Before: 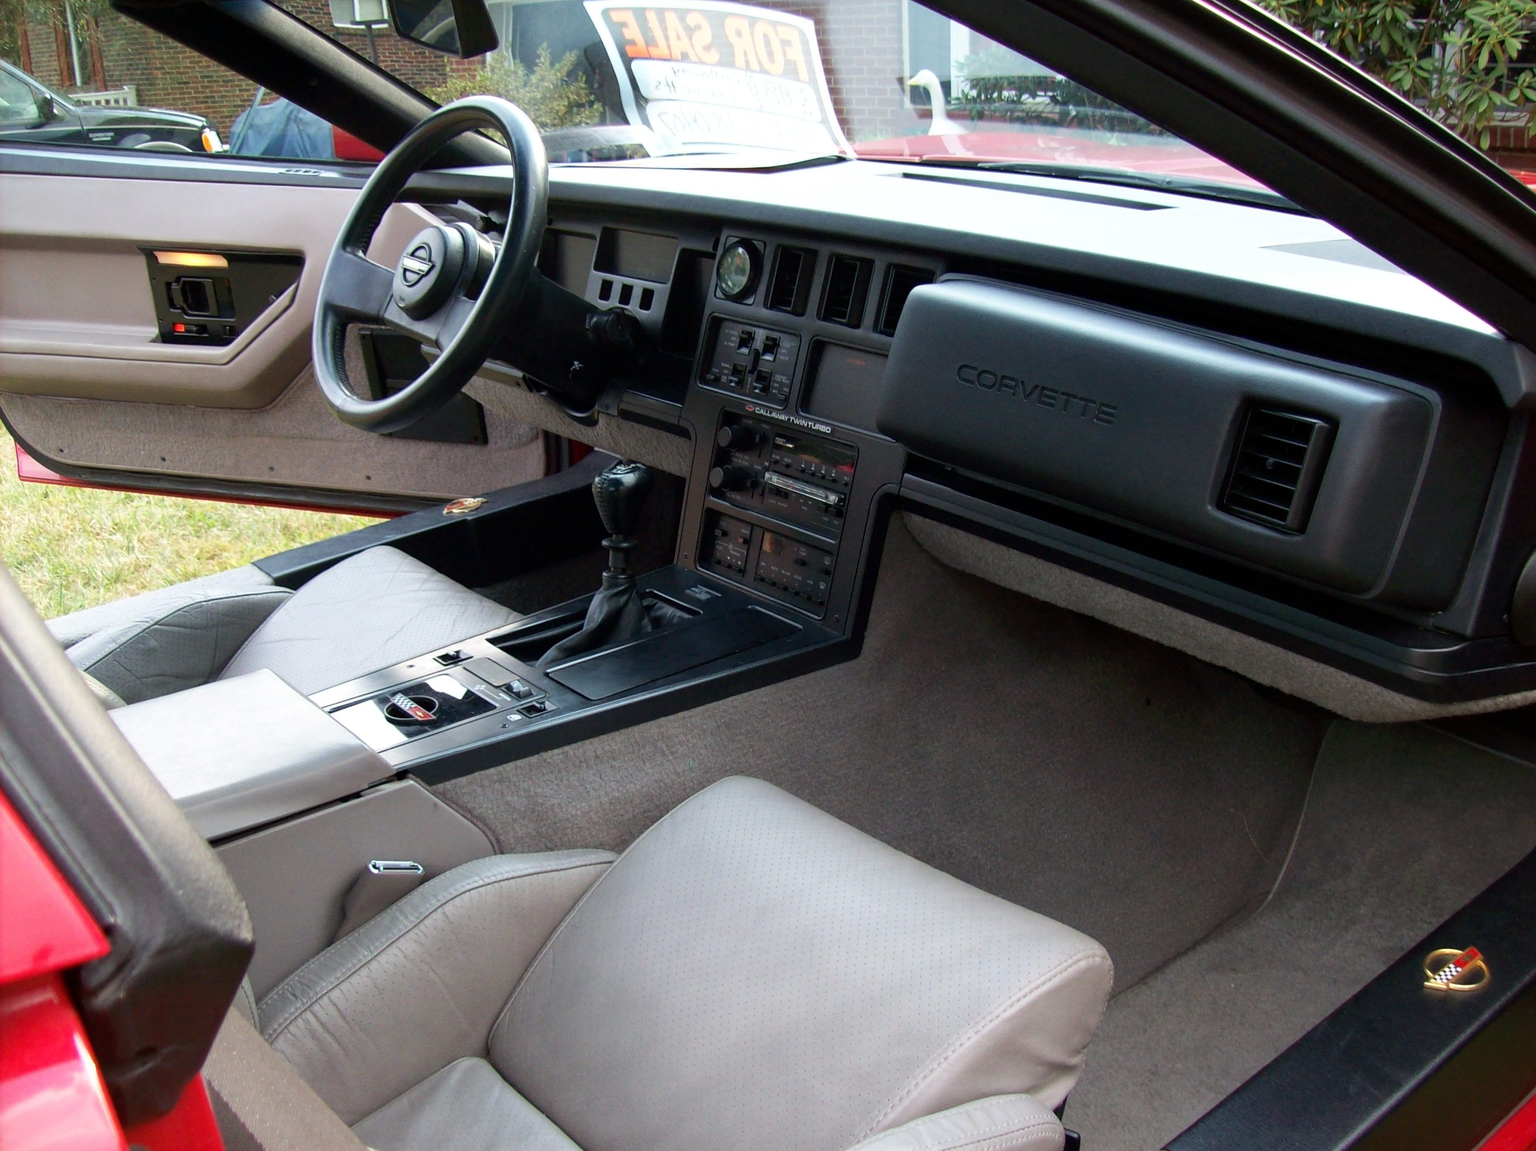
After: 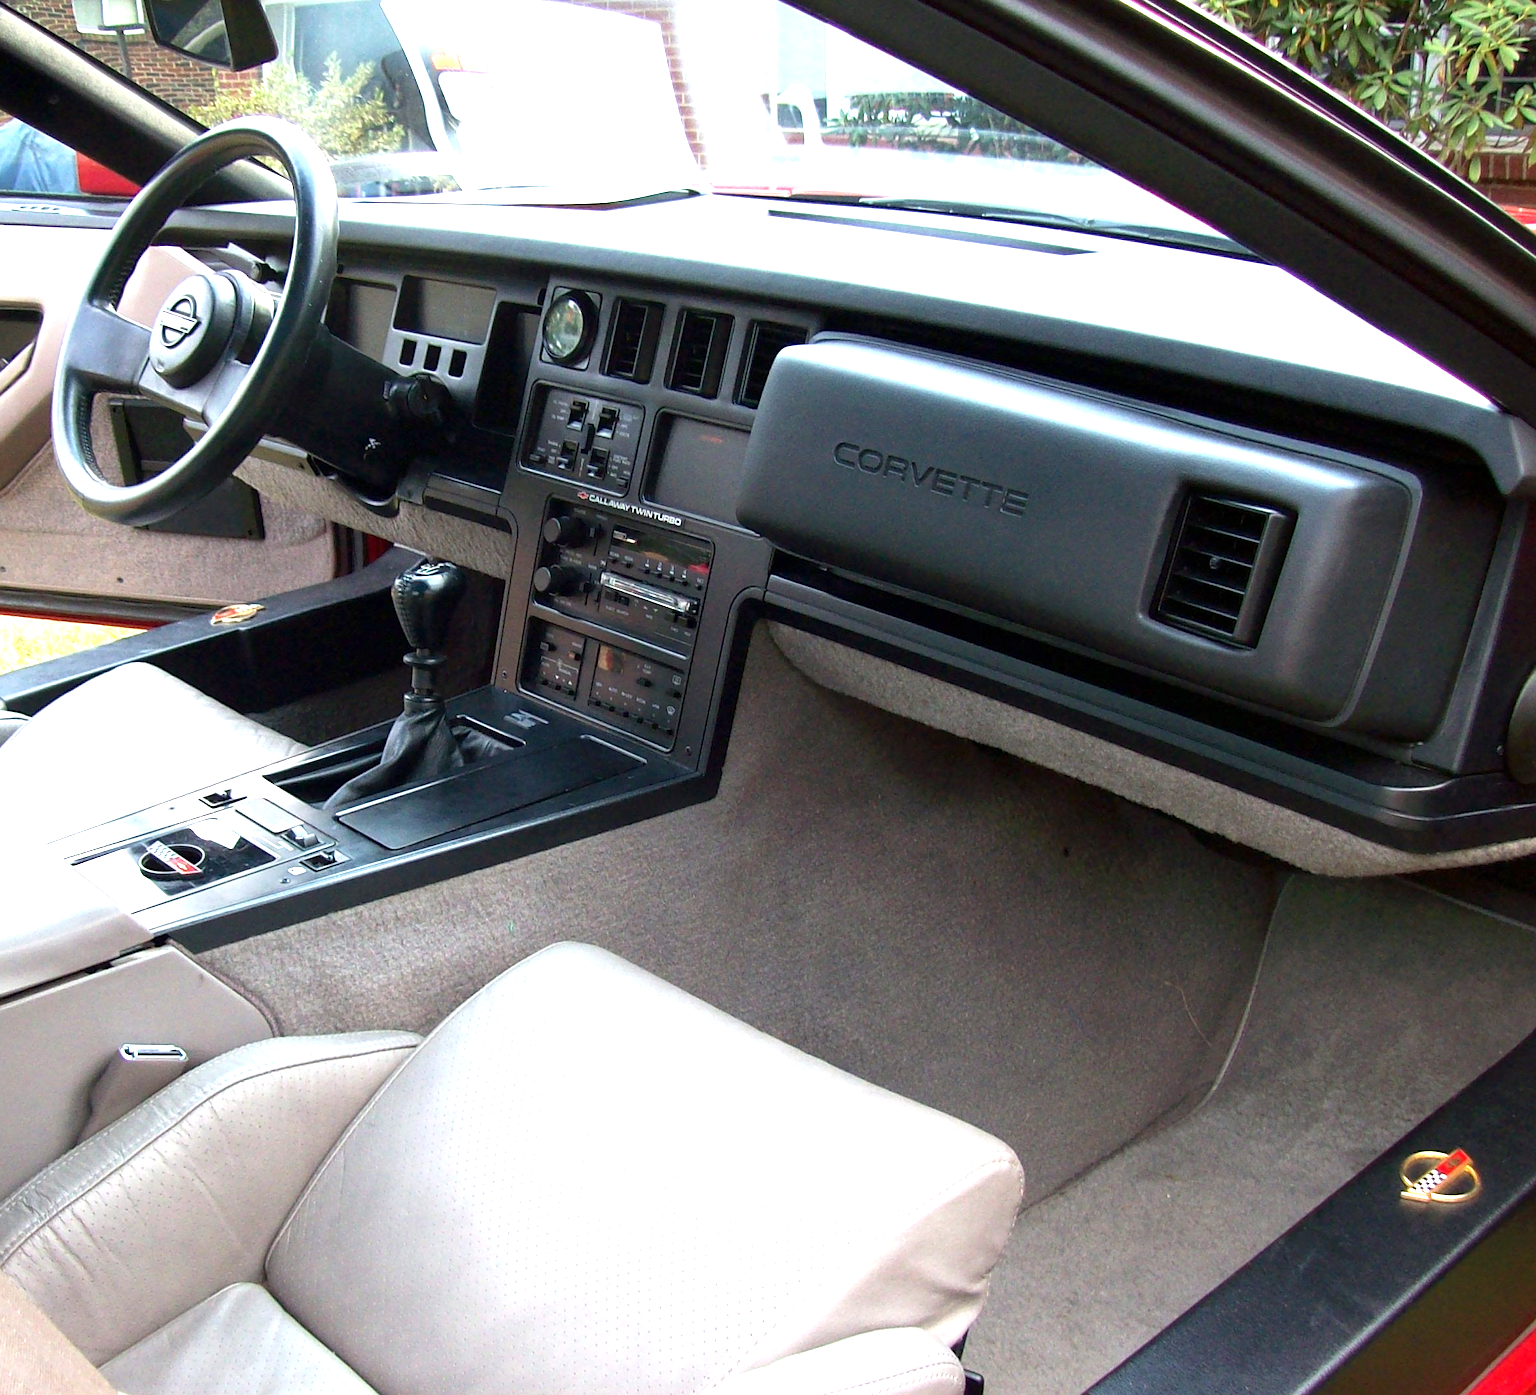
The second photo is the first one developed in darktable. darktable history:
sharpen: amount 0.21
crop: left 17.557%, bottom 0.049%
exposure: exposure 1.269 EV, compensate exposure bias true, compensate highlight preservation false
